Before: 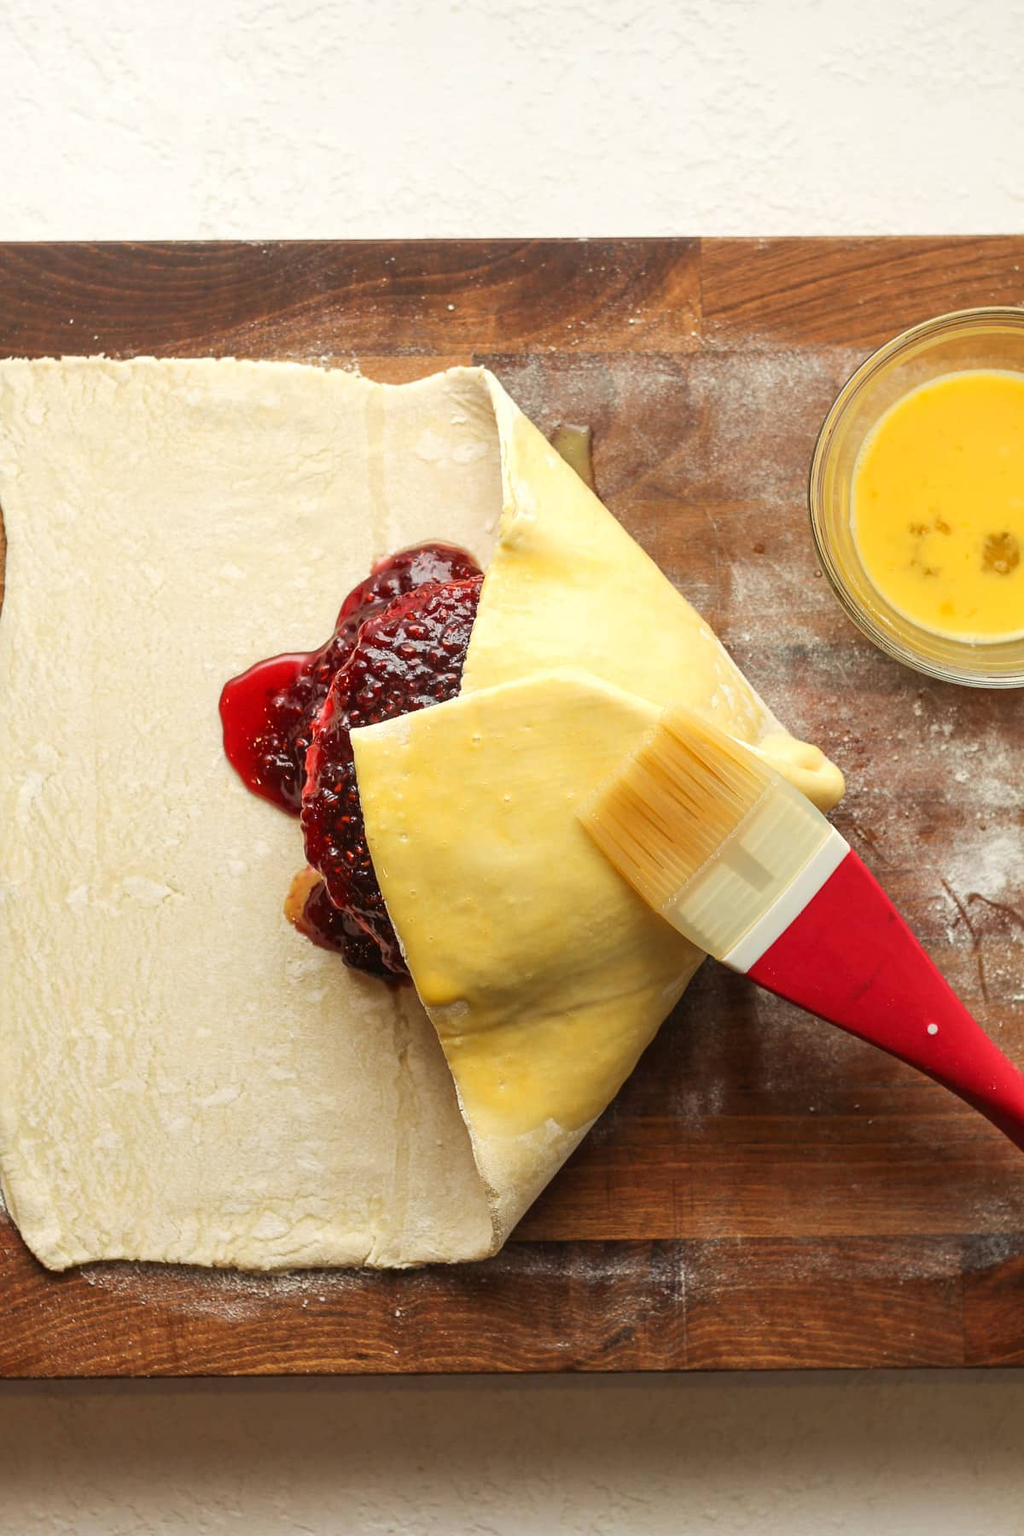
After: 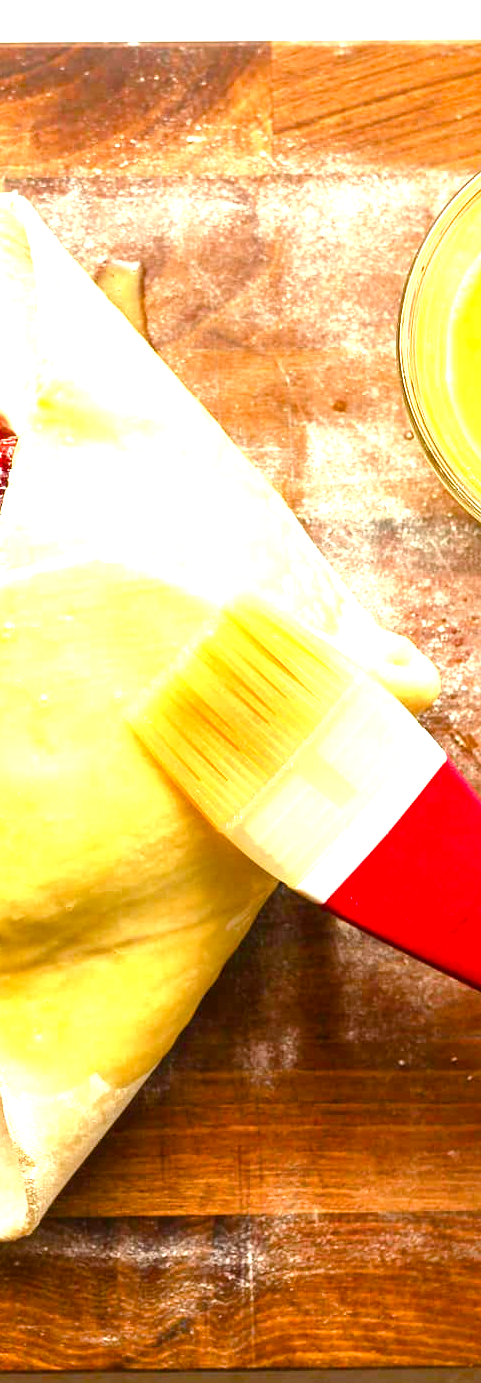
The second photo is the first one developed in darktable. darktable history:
vignetting: fall-off radius 60.77%, saturation 0.368
exposure: black level correction 0, exposure 1.173 EV, compensate highlight preservation false
crop: left 45.879%, top 13.19%, right 13.963%, bottom 9.96%
local contrast: mode bilateral grid, contrast 20, coarseness 50, detail 130%, midtone range 0.2
color balance rgb: shadows lift › luminance -19.649%, power › luminance -3.653%, power › hue 142.49°, highlights gain › chroma 1.092%, highlights gain › hue 60.09°, perceptual saturation grading › global saturation 20%, perceptual saturation grading › highlights -25.692%, perceptual saturation grading › shadows 50.018%, perceptual brilliance grading › global brilliance 9.218%, perceptual brilliance grading › shadows 14.631%, global vibrance 20%
